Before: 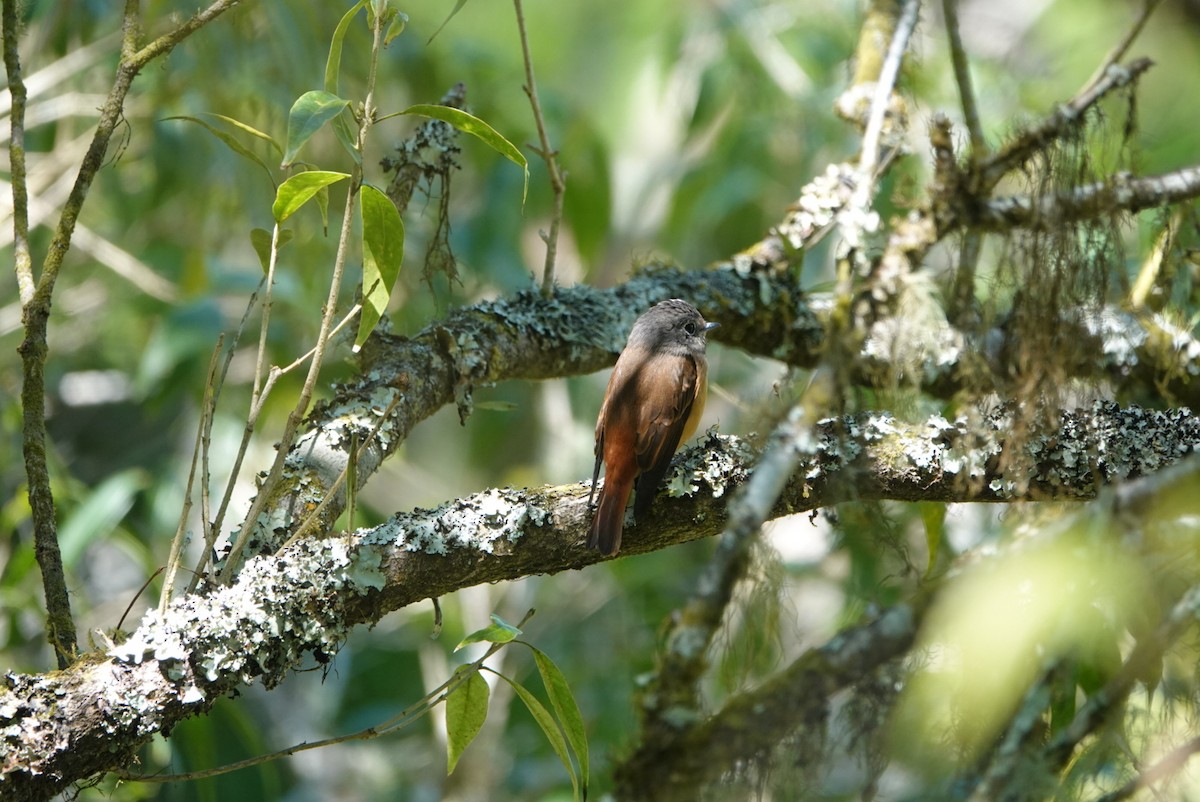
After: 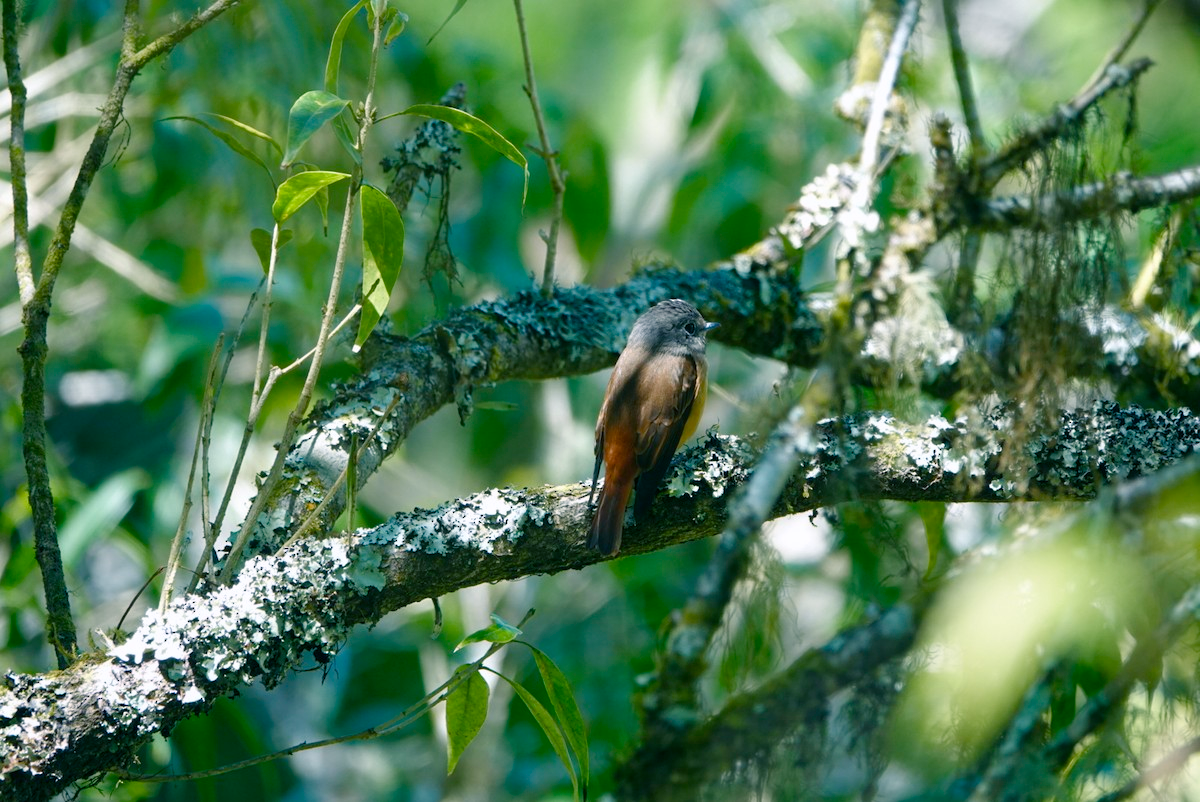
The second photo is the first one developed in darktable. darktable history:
color balance rgb: shadows lift › chroma 3.071%, shadows lift › hue 278.12°, power › luminance -7.861%, power › chroma 2.265%, power › hue 221.89°, perceptual saturation grading › global saturation 27.072%, perceptual saturation grading › highlights -27.962%, perceptual saturation grading › mid-tones 15.554%, perceptual saturation grading › shadows 32.796%, global vibrance 14.606%
